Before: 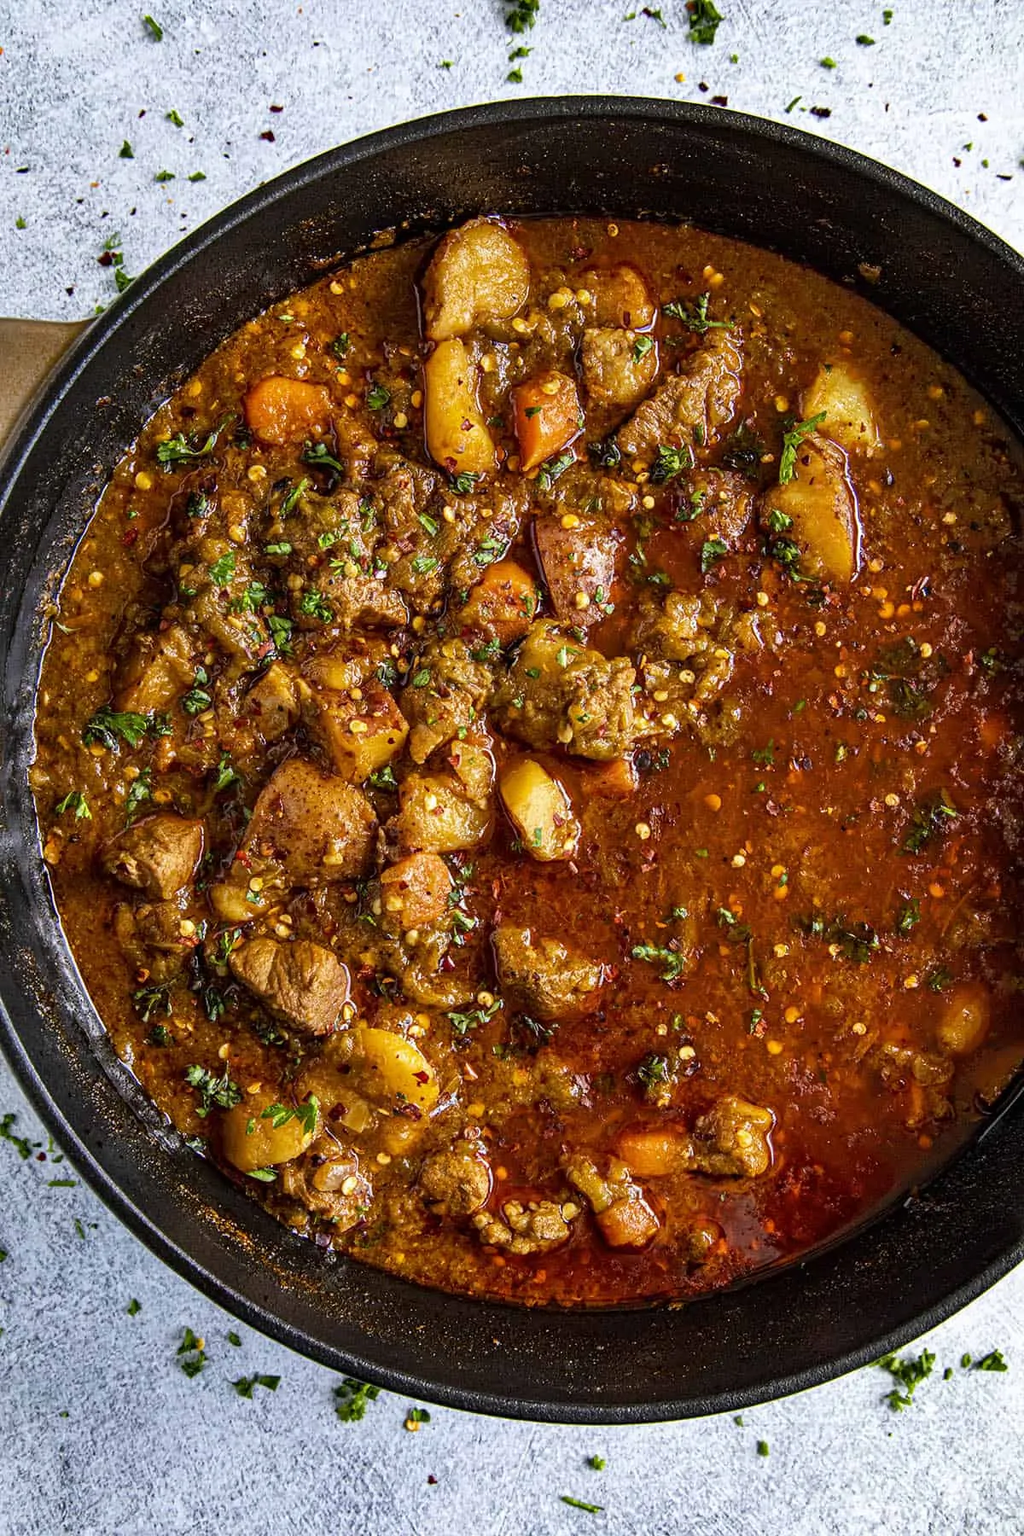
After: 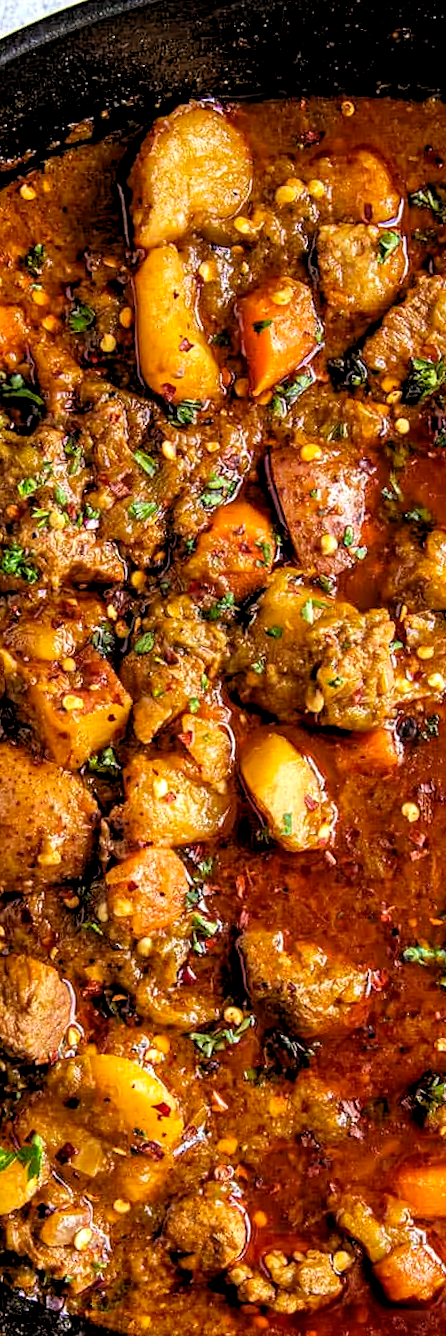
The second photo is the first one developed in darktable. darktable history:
crop and rotate: left 29.476%, top 10.214%, right 35.32%, bottom 17.333%
rgb levels: levels [[0.01, 0.419, 0.839], [0, 0.5, 1], [0, 0.5, 1]]
rotate and perspective: rotation -2.22°, lens shift (horizontal) -0.022, automatic cropping off
